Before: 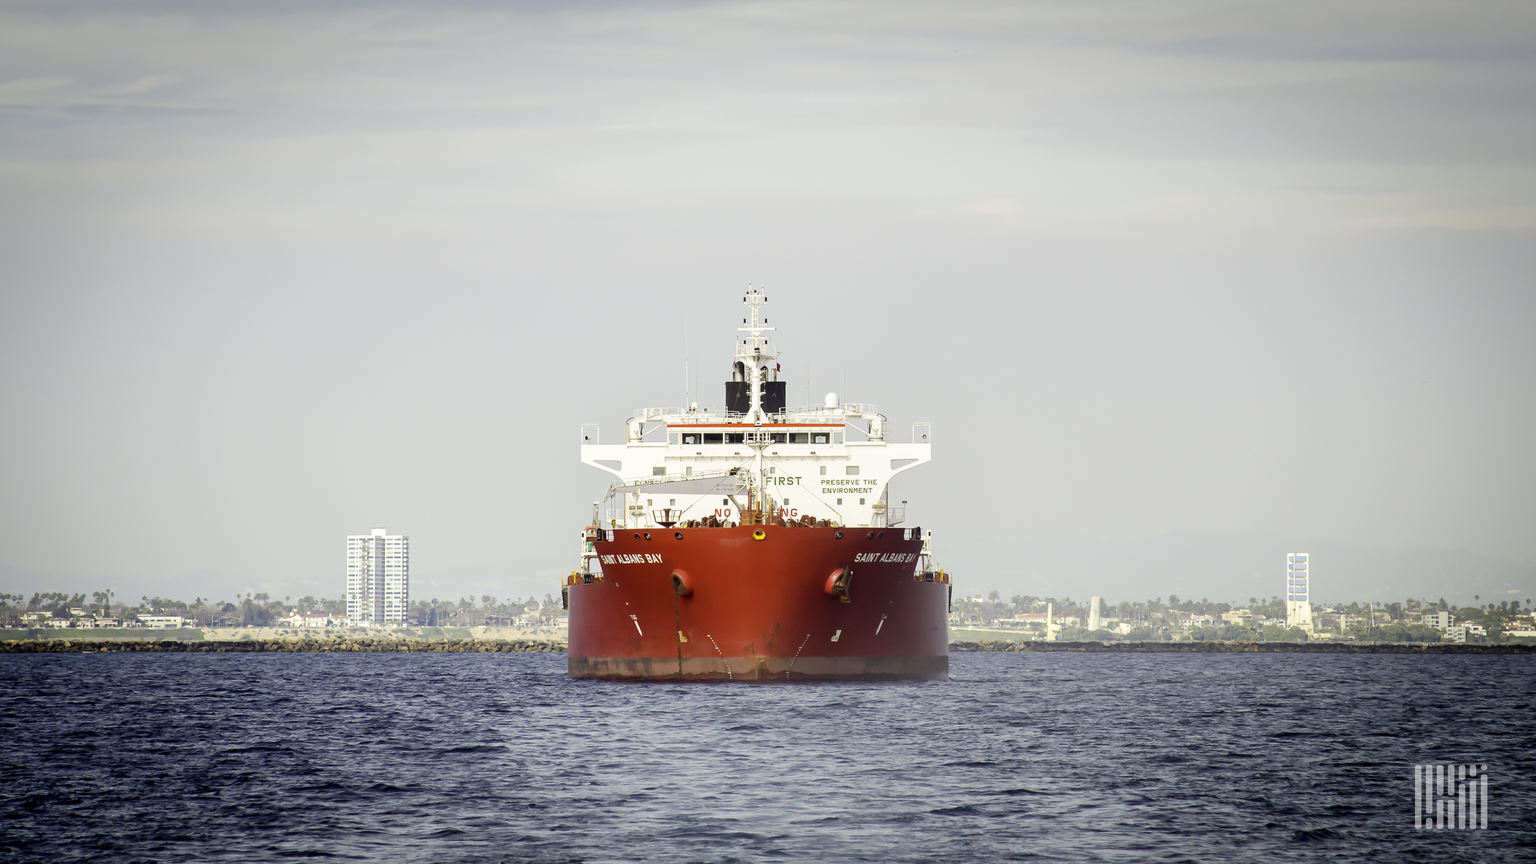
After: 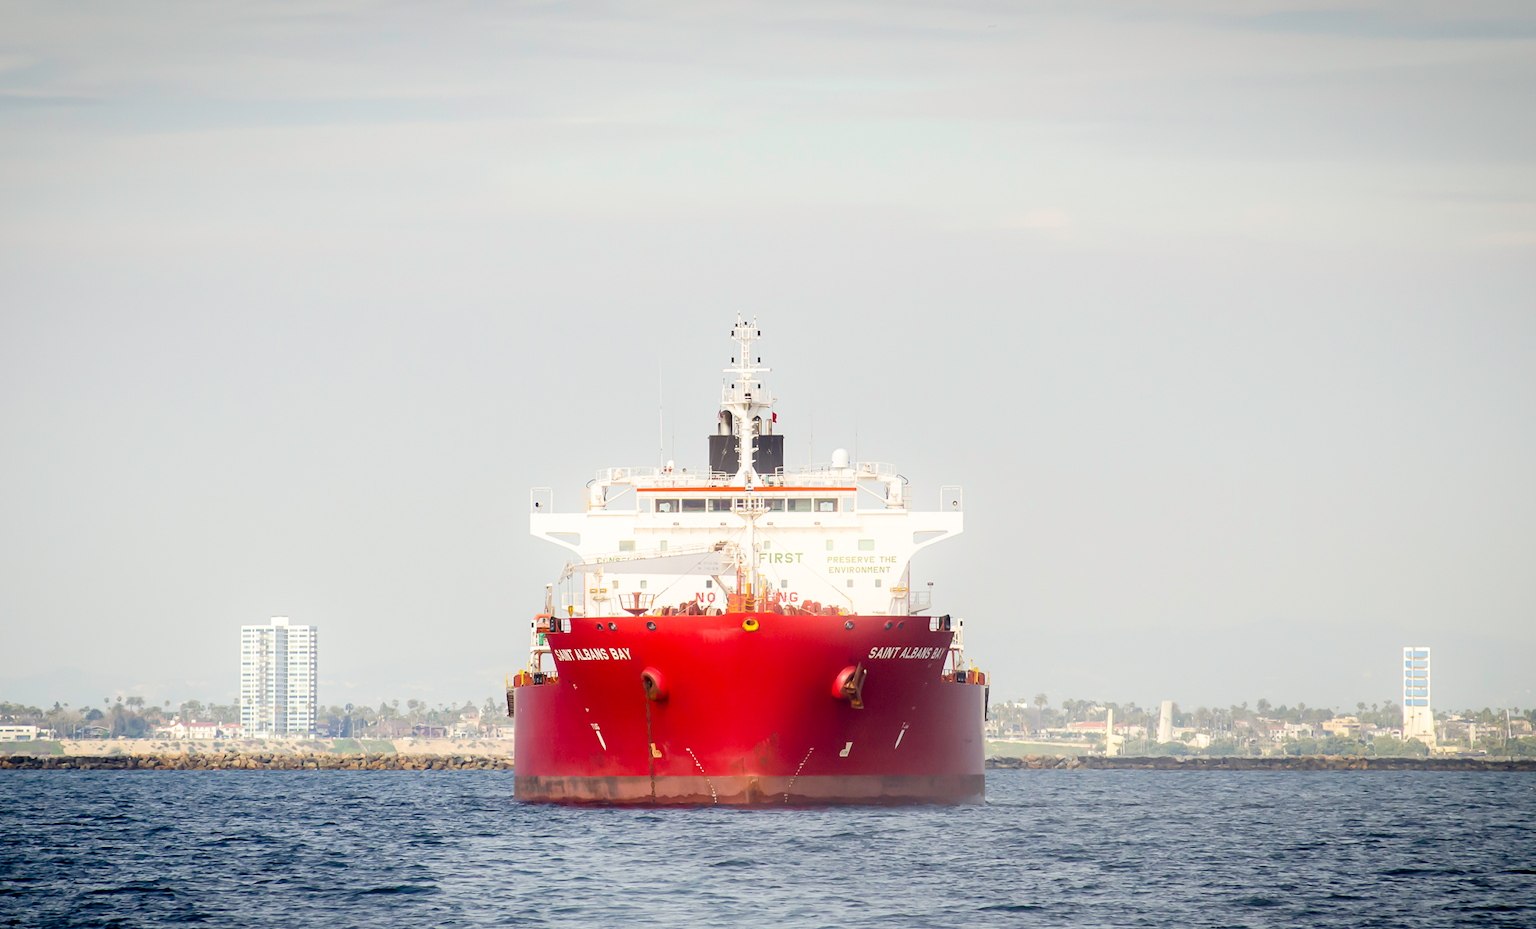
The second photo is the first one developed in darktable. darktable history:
crop: left 9.929%, top 3.475%, right 9.188%, bottom 9.529%
bloom: size 9%, threshold 100%, strength 7%
